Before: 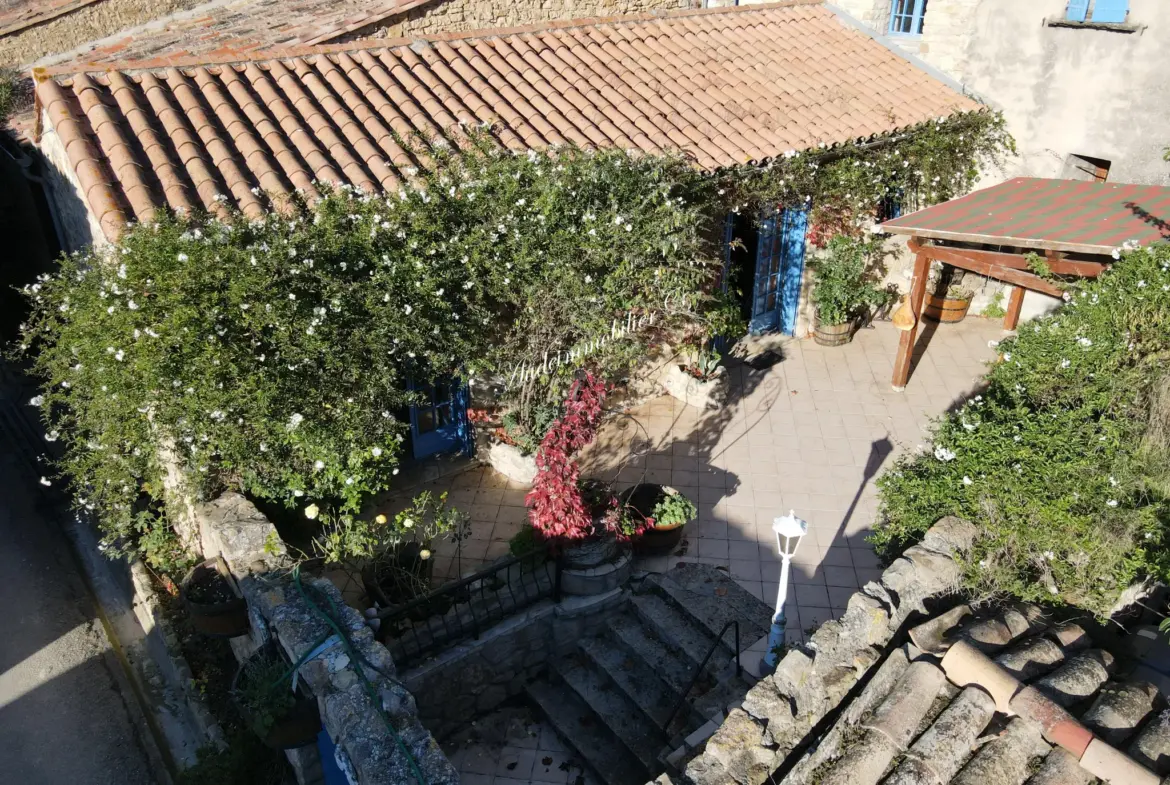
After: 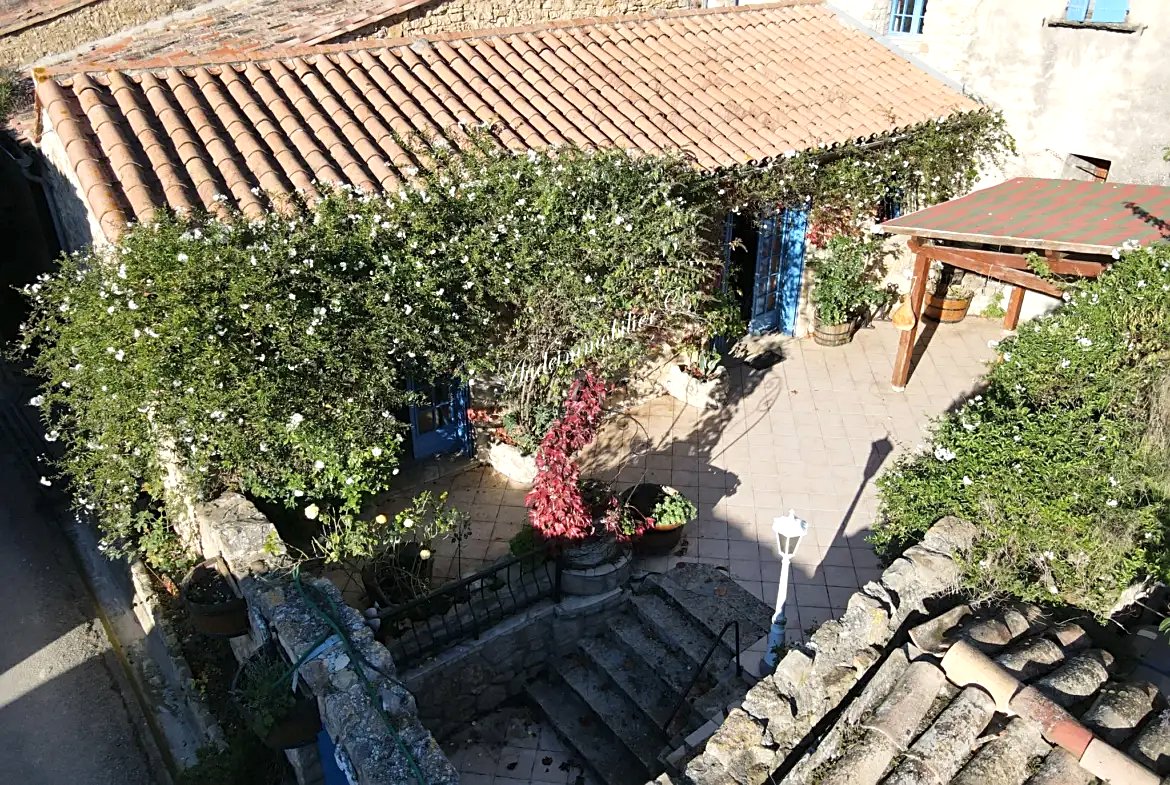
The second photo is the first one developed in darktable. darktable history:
sharpen: on, module defaults
exposure: exposure 0.298 EV, compensate highlight preservation false
